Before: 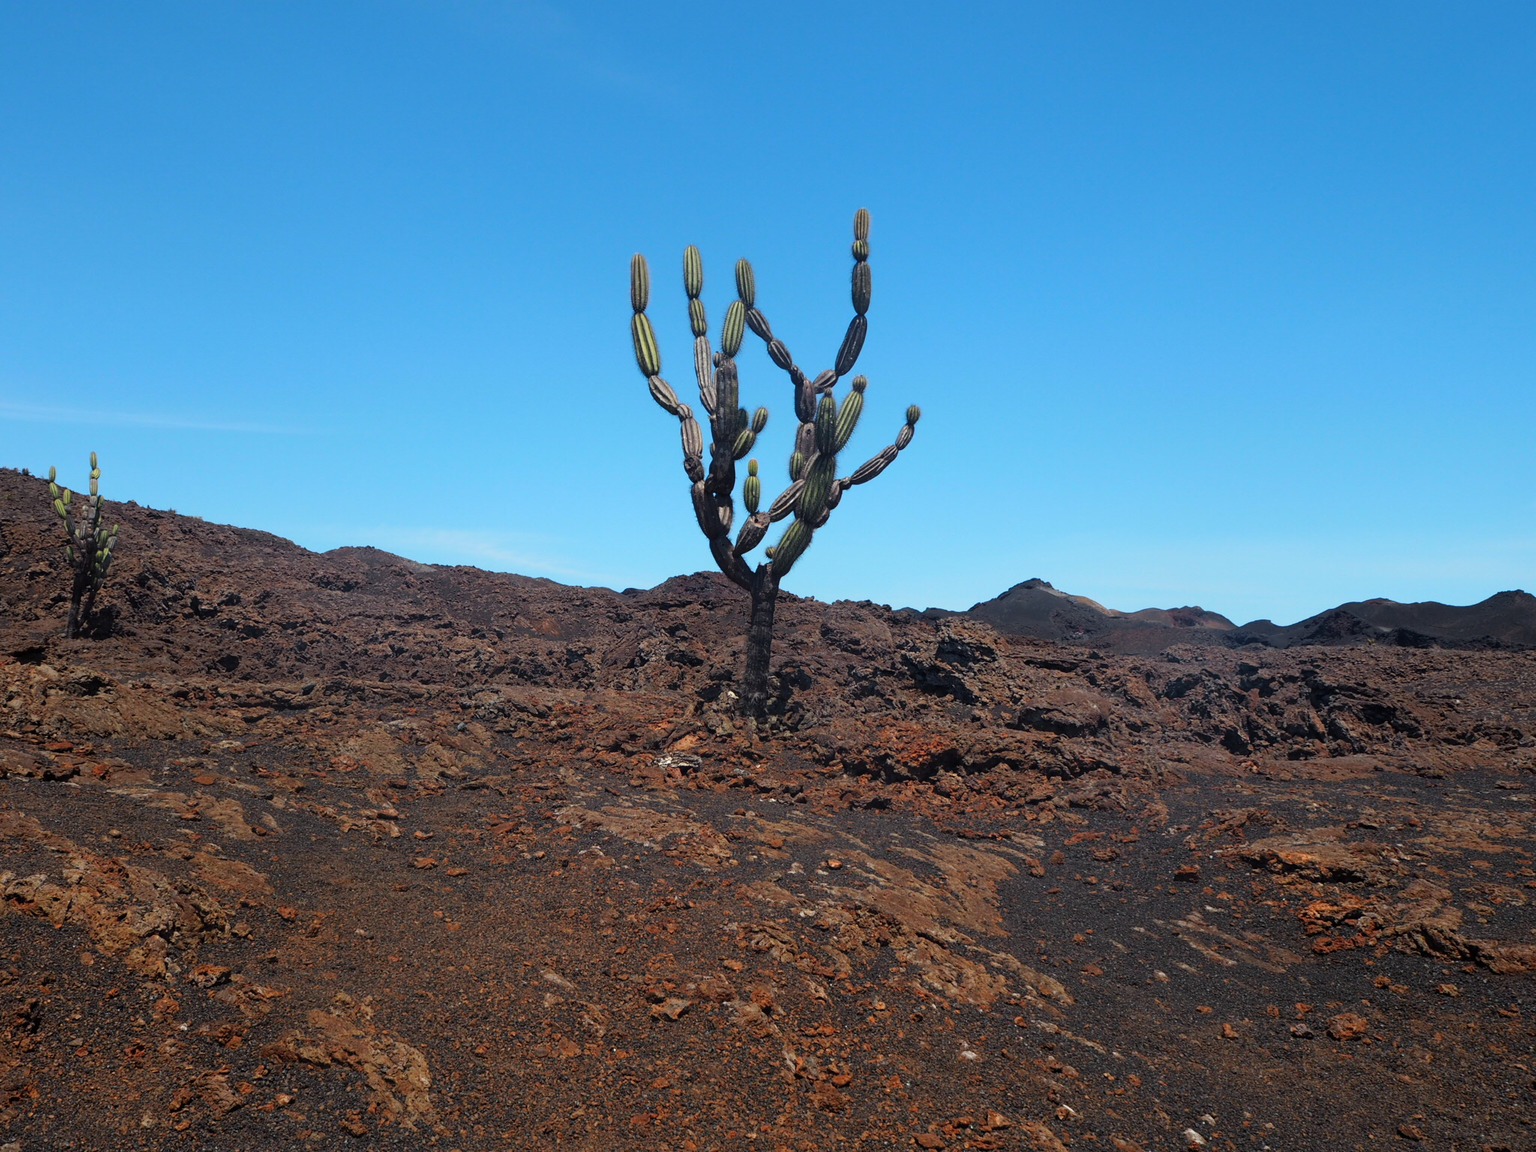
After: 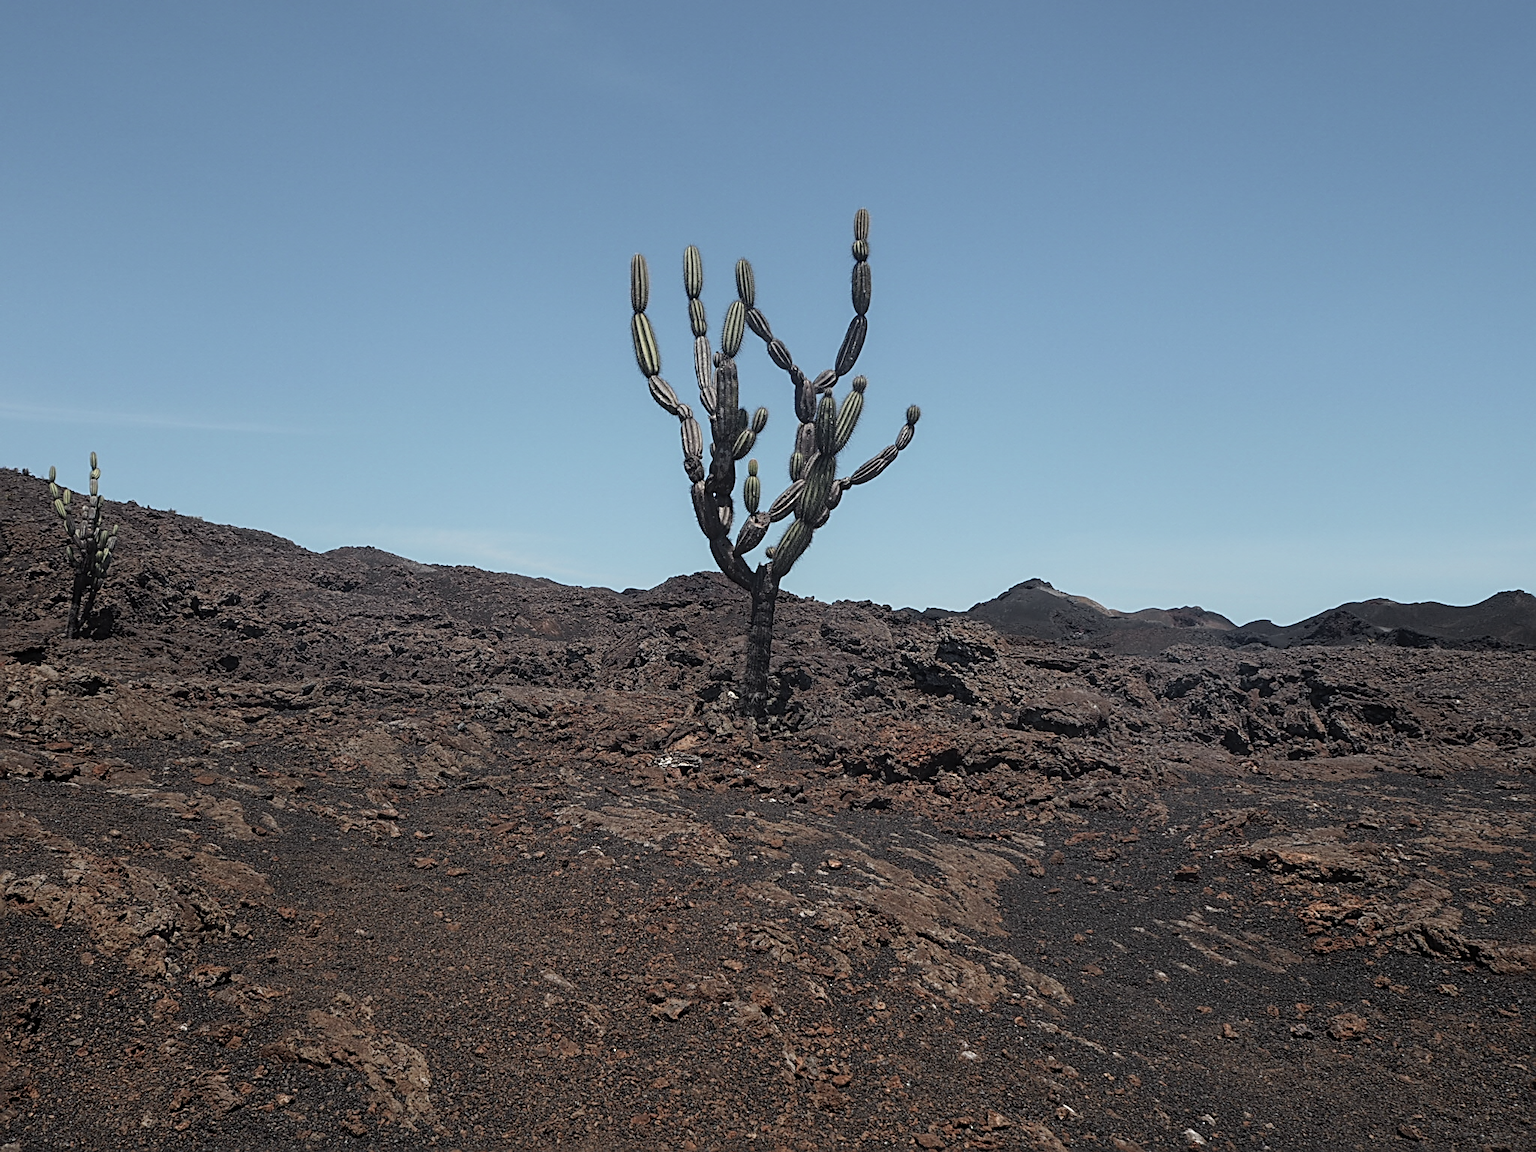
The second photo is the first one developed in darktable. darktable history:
color correction: saturation 0.5
sharpen: radius 2.584, amount 0.688
exposure: exposure -0.116 EV, compensate exposure bias true, compensate highlight preservation false
local contrast: detail 110%
